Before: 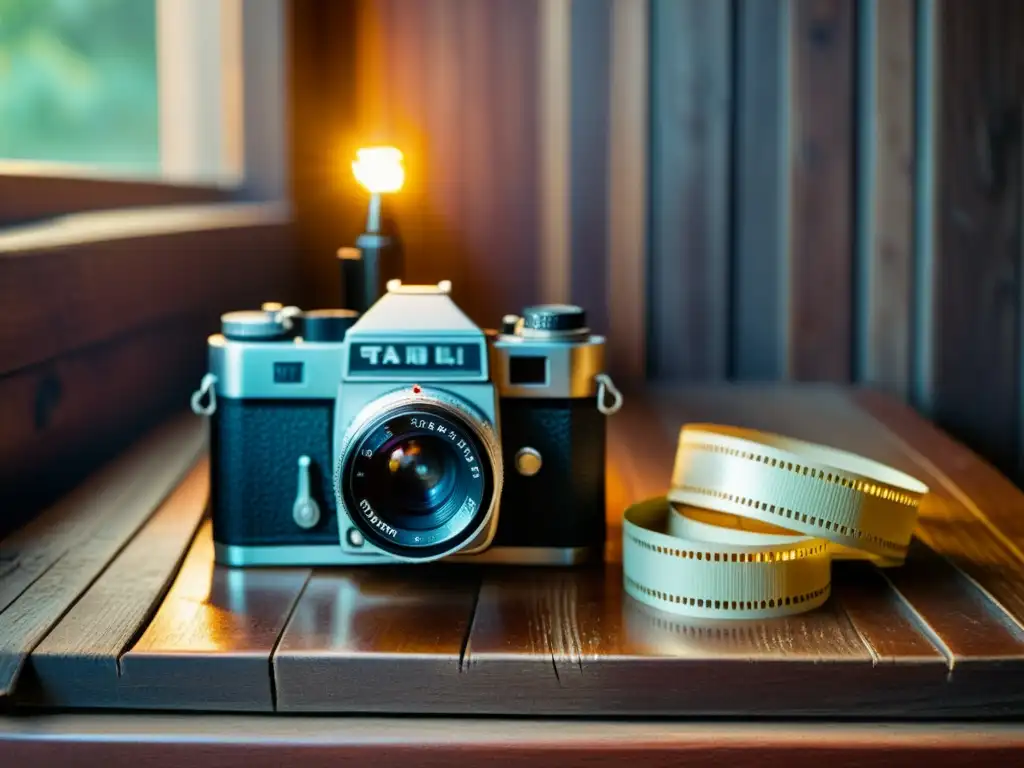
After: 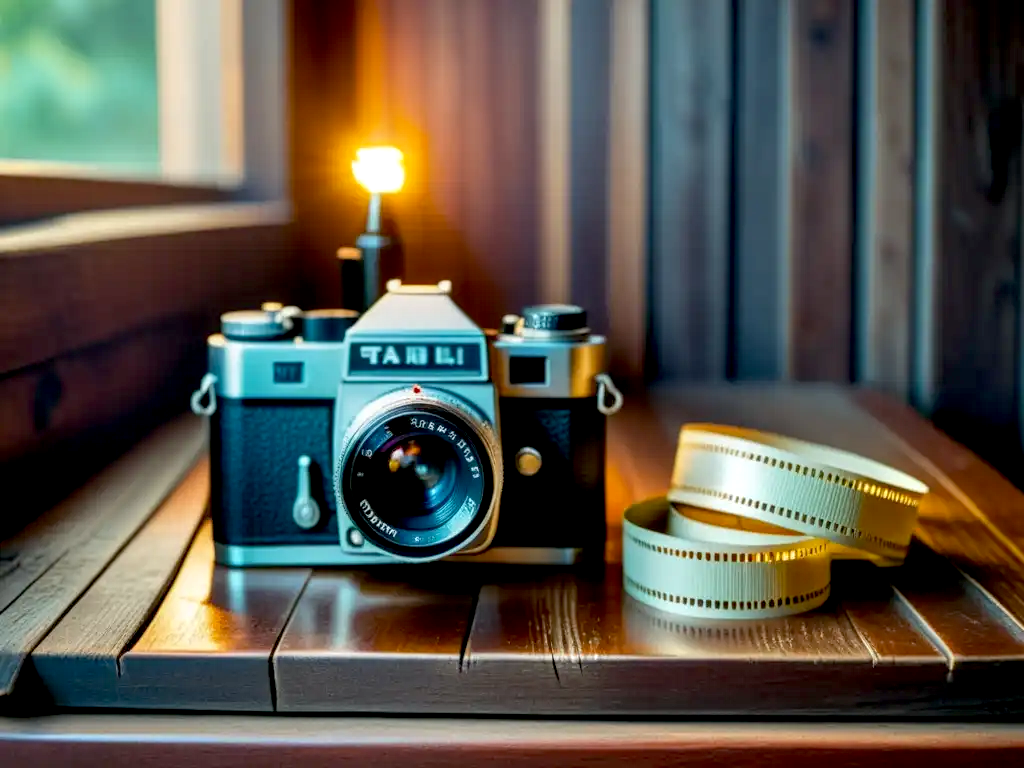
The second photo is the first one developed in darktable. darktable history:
exposure: black level correction 0.009, exposure 0.119 EV, compensate highlight preservation false
local contrast: on, module defaults
